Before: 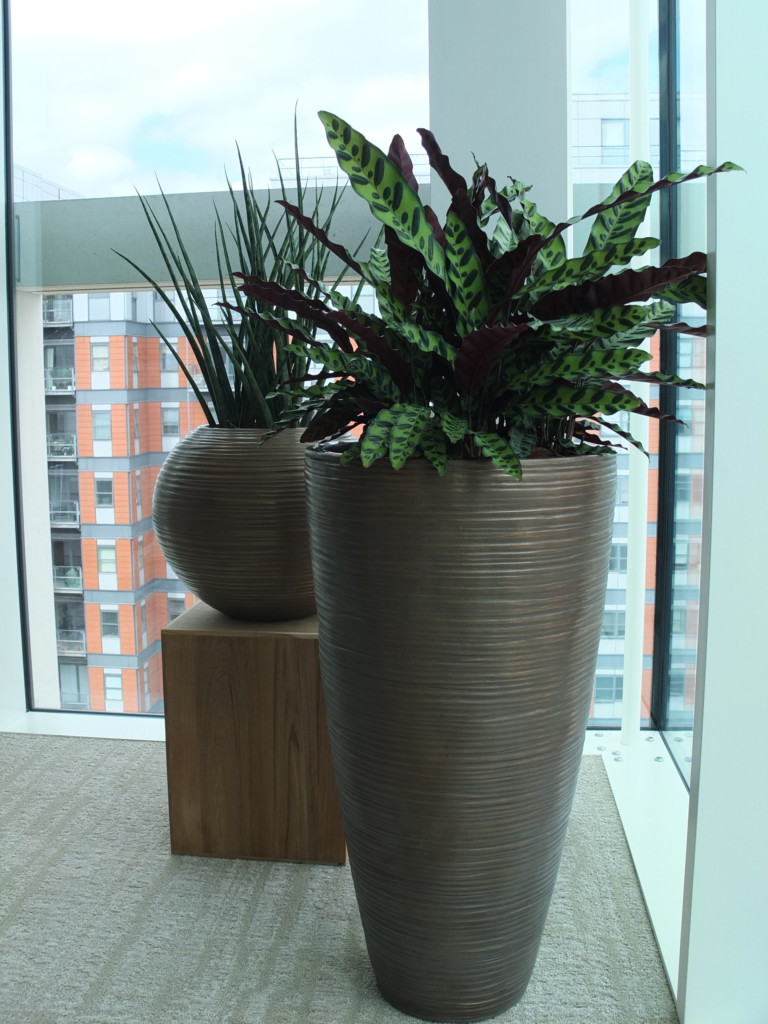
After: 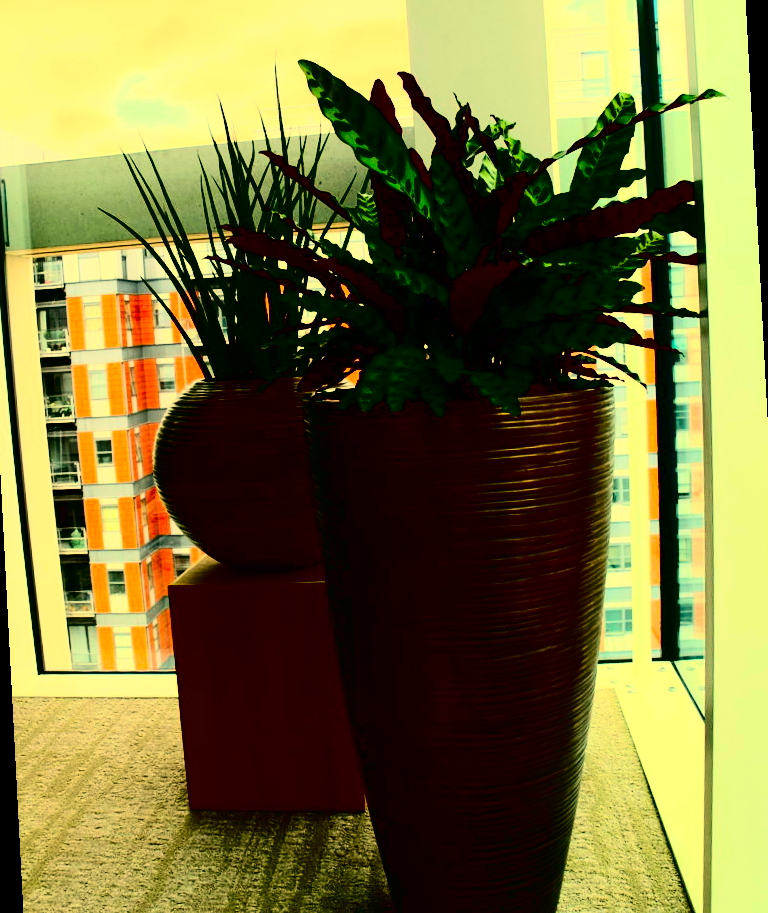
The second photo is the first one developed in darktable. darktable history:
contrast brightness saturation: contrast 0.77, brightness -1, saturation 1
rotate and perspective: rotation -3°, crop left 0.031, crop right 0.968, crop top 0.07, crop bottom 0.93
color correction: highlights a* 5.81, highlights b* 4.84
color balance rgb: perceptual saturation grading › global saturation 20%, global vibrance 20%
white balance: red 1.123, blue 0.83
